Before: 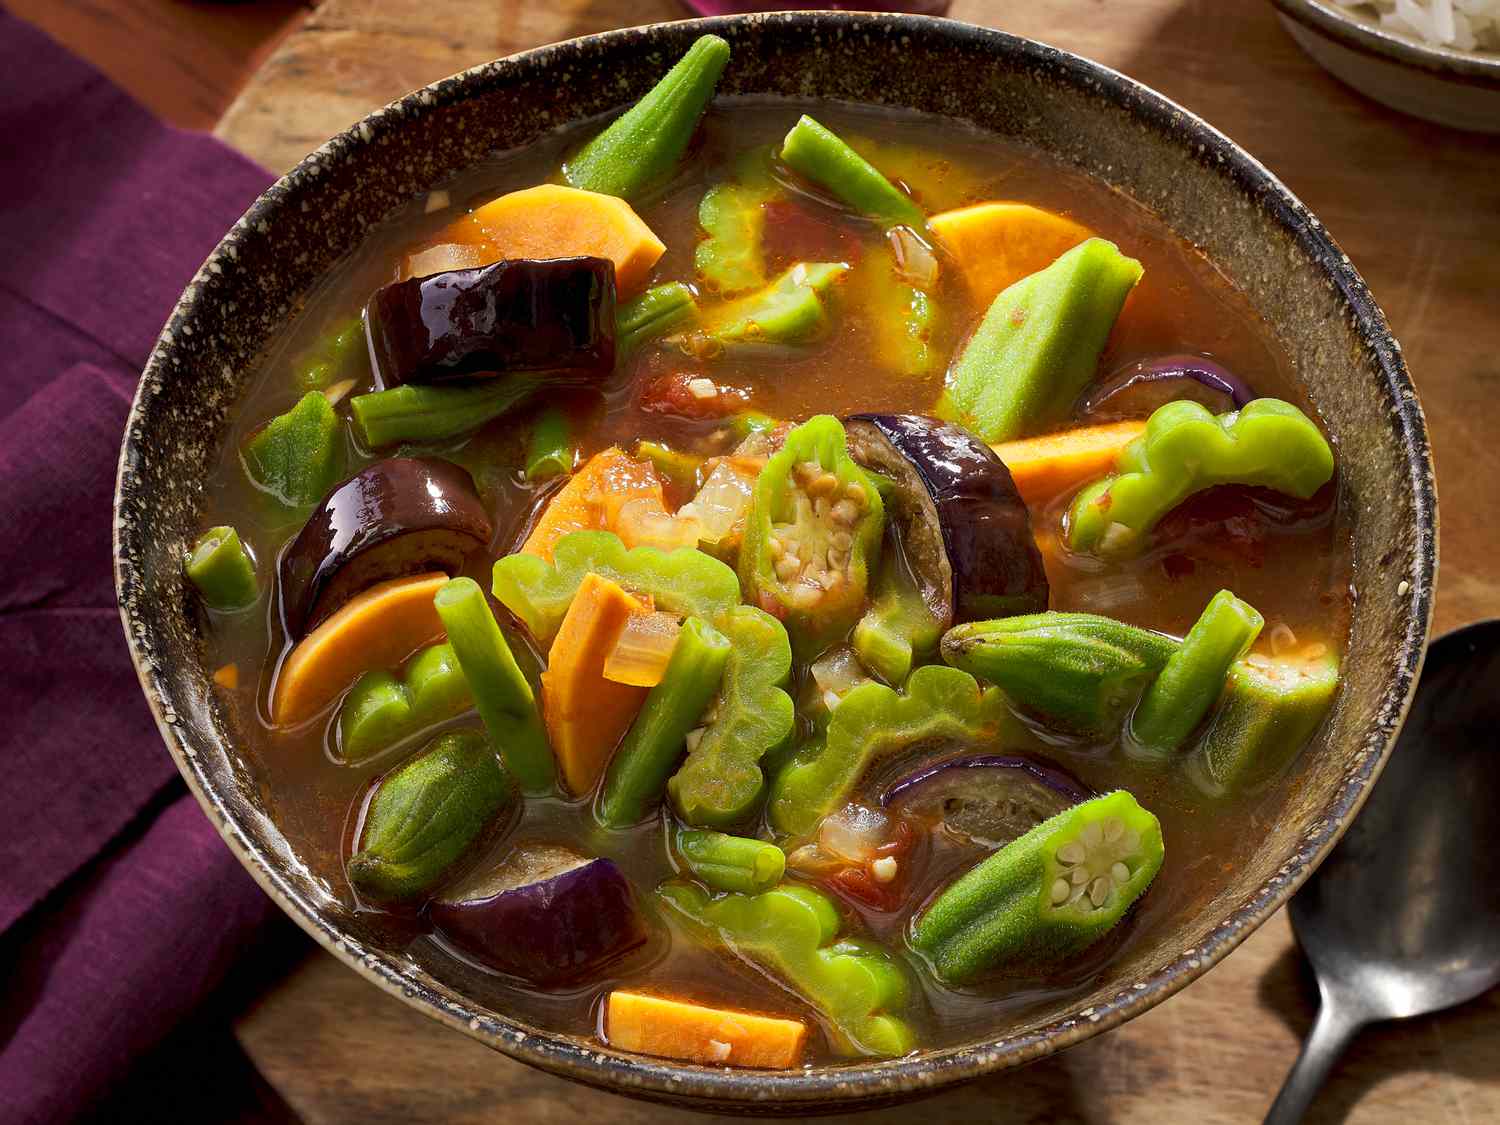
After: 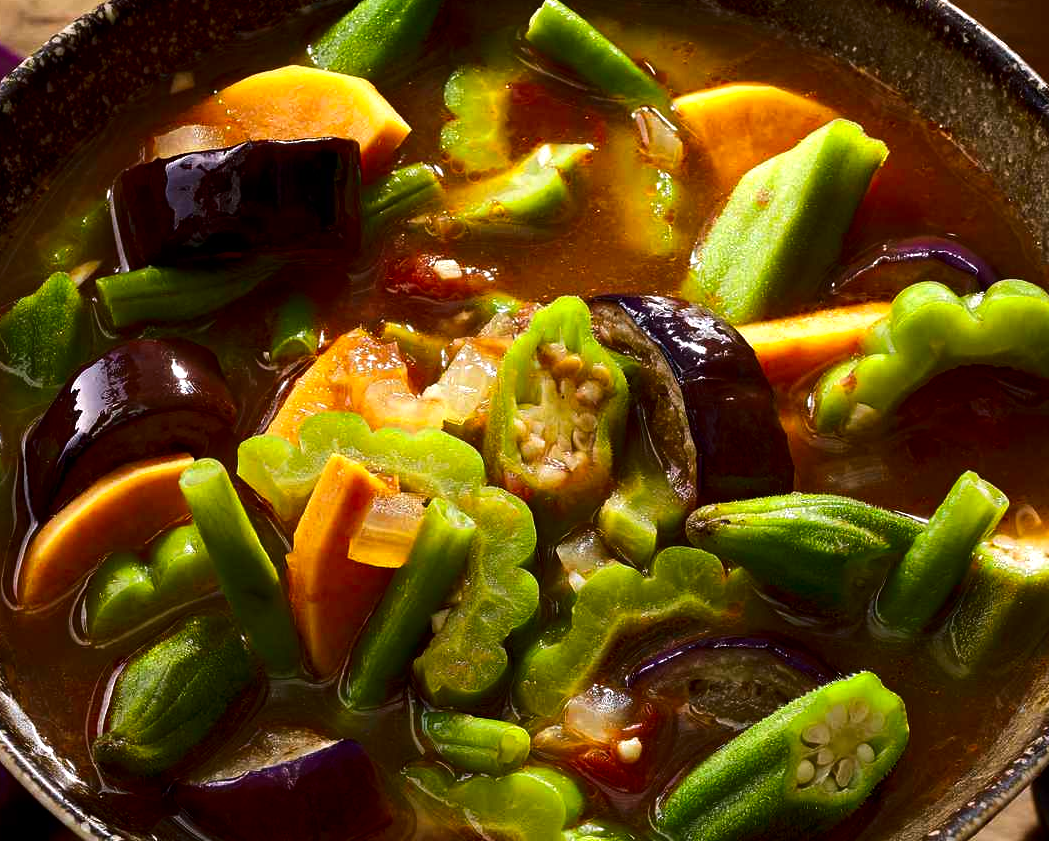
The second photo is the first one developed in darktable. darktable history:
contrast brightness saturation: brightness -0.2, saturation 0.08
tone equalizer: -8 EV -0.417 EV, -7 EV -0.389 EV, -6 EV -0.333 EV, -5 EV -0.222 EV, -3 EV 0.222 EV, -2 EV 0.333 EV, -1 EV 0.389 EV, +0 EV 0.417 EV, edges refinement/feathering 500, mask exposure compensation -1.57 EV, preserve details no
crop and rotate: left 17.046%, top 10.659%, right 12.989%, bottom 14.553%
white balance: red 1.009, blue 1.027
